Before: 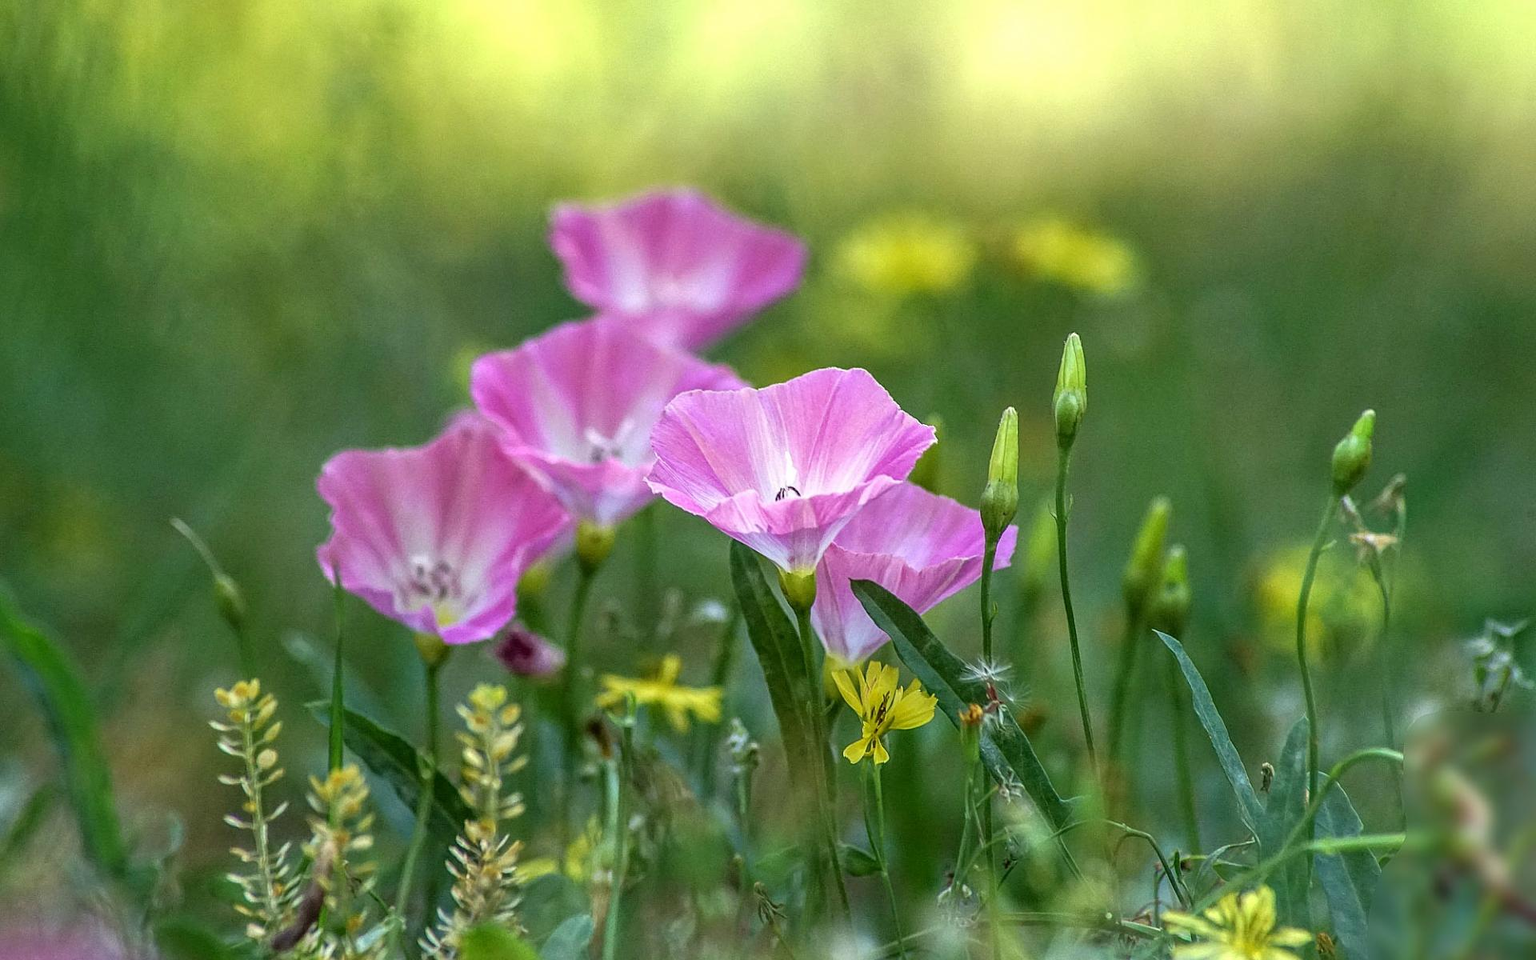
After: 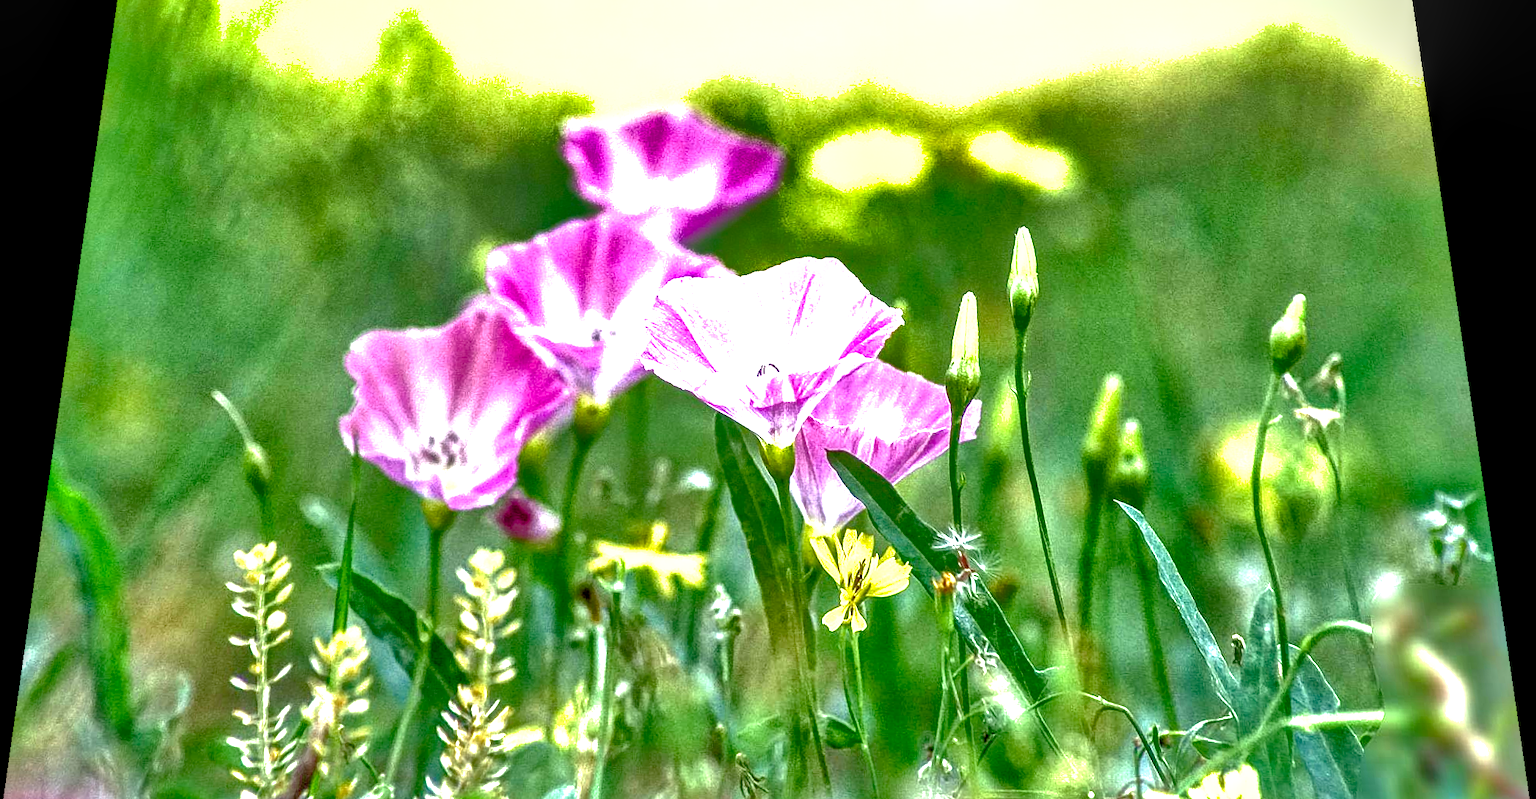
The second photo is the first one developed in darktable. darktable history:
crop and rotate: top 5.609%, bottom 5.609%
rotate and perspective: rotation 0.128°, lens shift (vertical) -0.181, lens shift (horizontal) -0.044, shear 0.001, automatic cropping off
color balance rgb: perceptual saturation grading › global saturation 20%, perceptual saturation grading › highlights -25%, perceptual saturation grading › shadows 50%
shadows and highlights: highlights -60
local contrast: highlights 19%, detail 186%
tone equalizer: -7 EV 0.15 EV, -6 EV 0.6 EV, -5 EV 1.15 EV, -4 EV 1.33 EV, -3 EV 1.15 EV, -2 EV 0.6 EV, -1 EV 0.15 EV, mask exposure compensation -0.5 EV
exposure: black level correction 0, exposure 1.45 EV, compensate exposure bias true, compensate highlight preservation false
